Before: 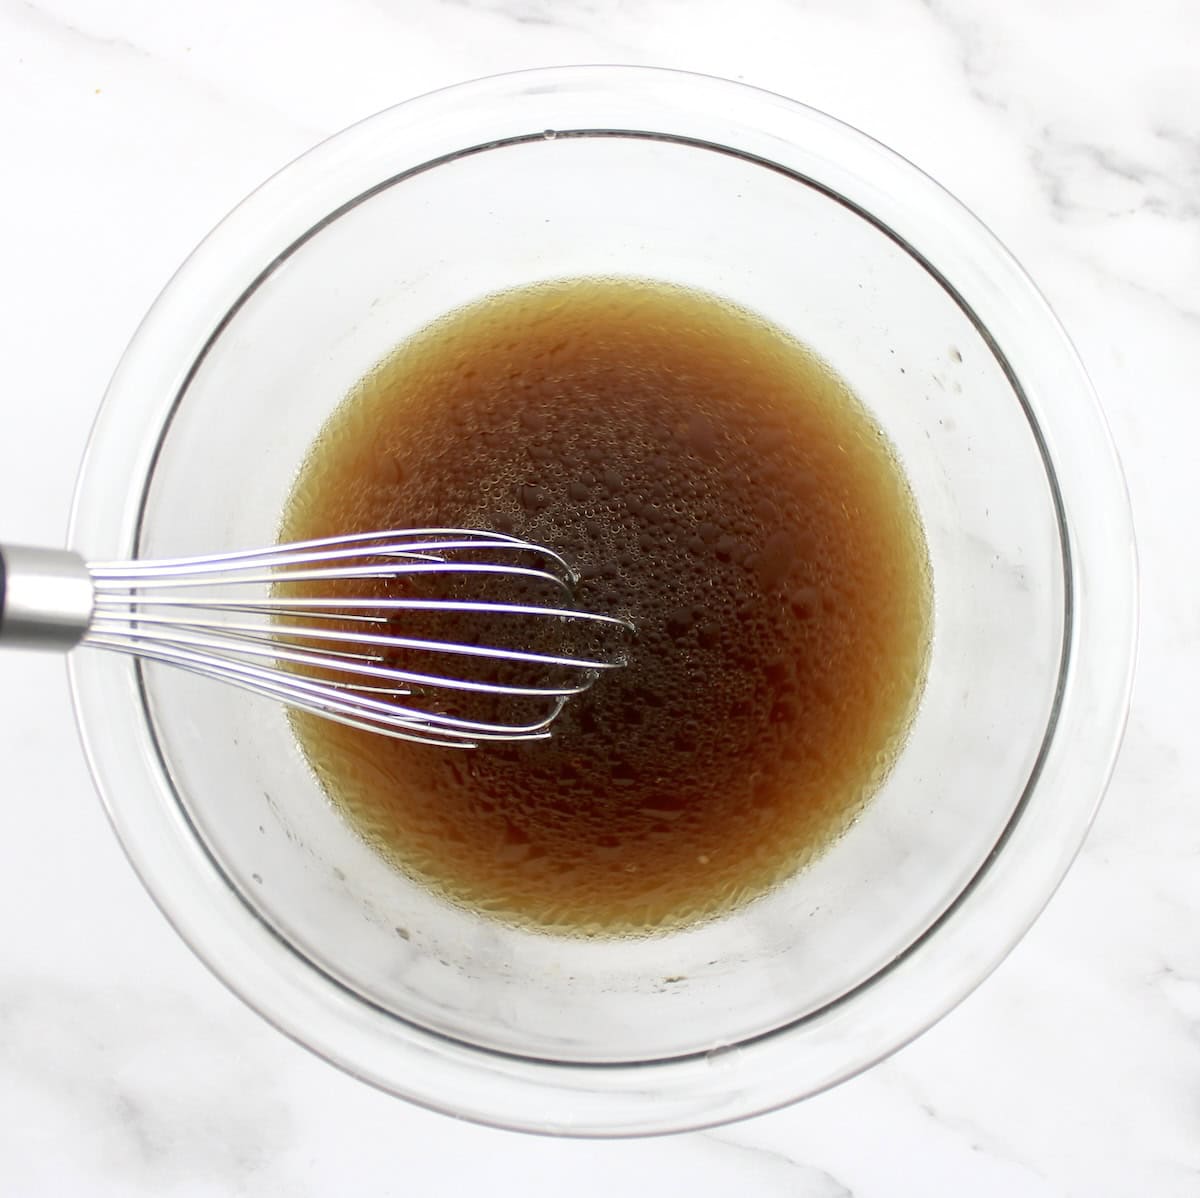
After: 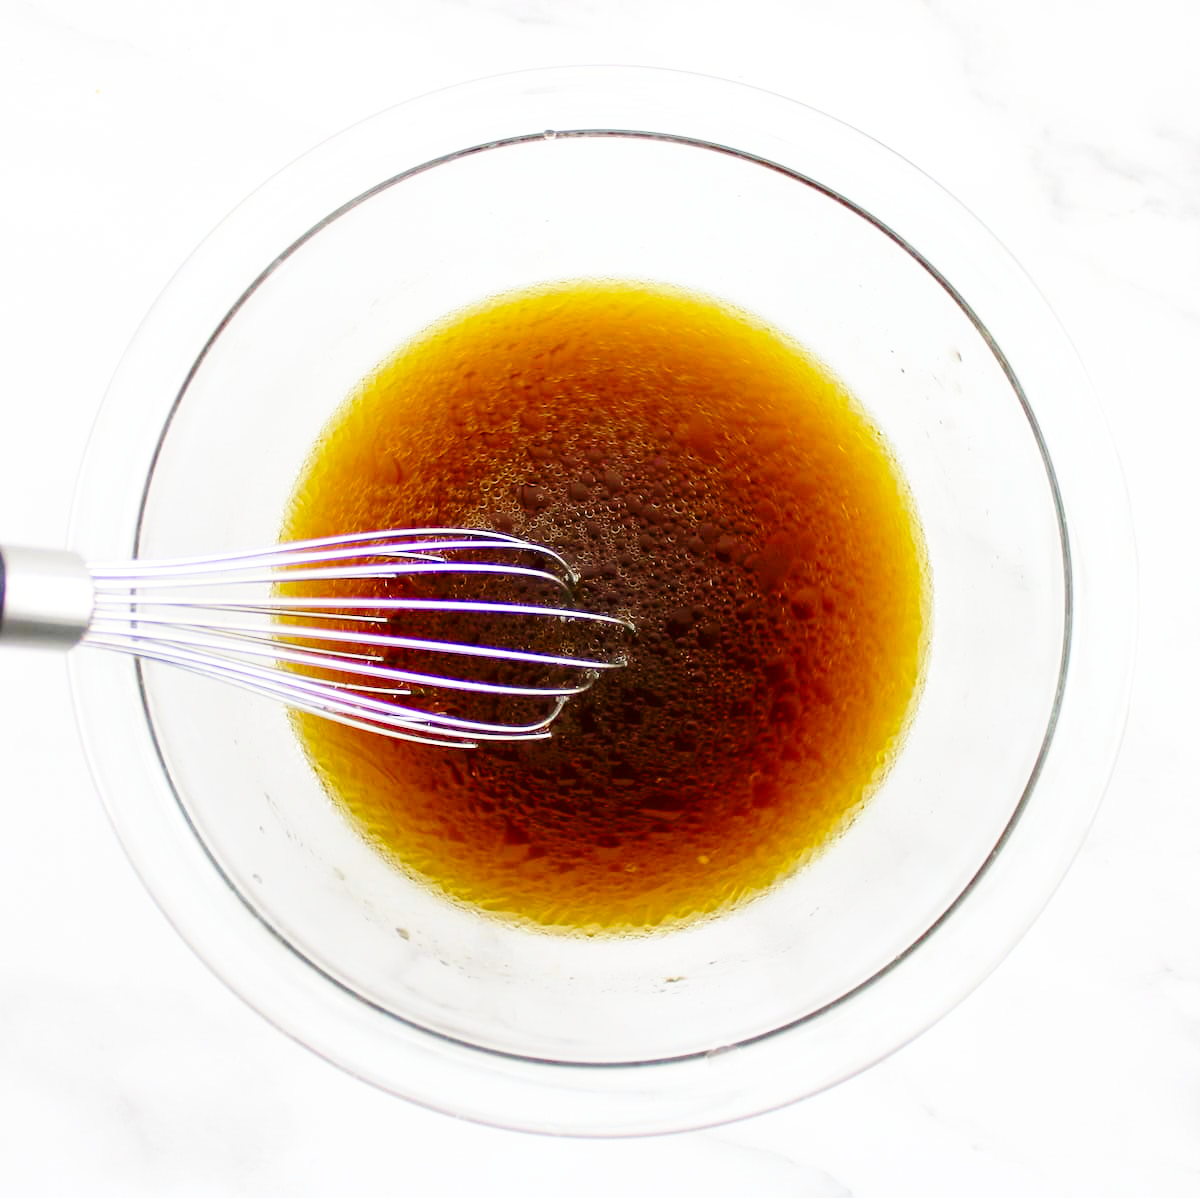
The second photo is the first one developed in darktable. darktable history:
base curve: curves: ch0 [(0, 0) (0.028, 0.03) (0.121, 0.232) (0.46, 0.748) (0.859, 0.968) (1, 1)], preserve colors none
color balance rgb: perceptual saturation grading › global saturation 30%, global vibrance 20%
